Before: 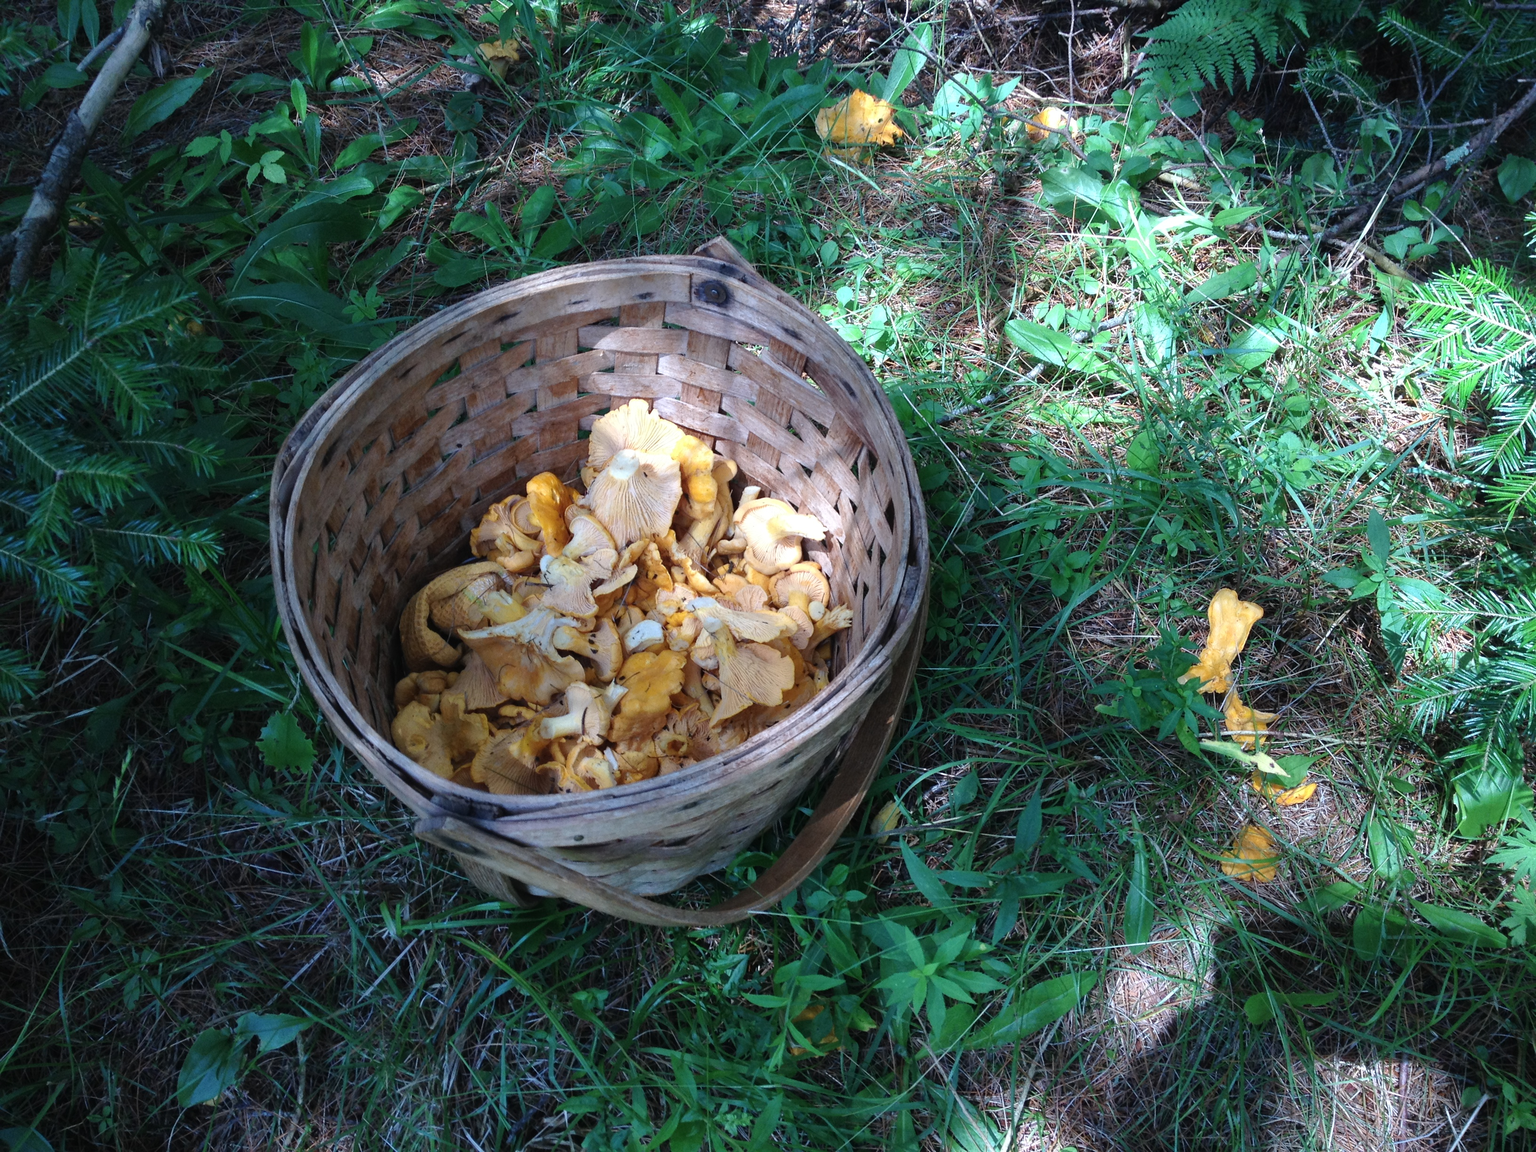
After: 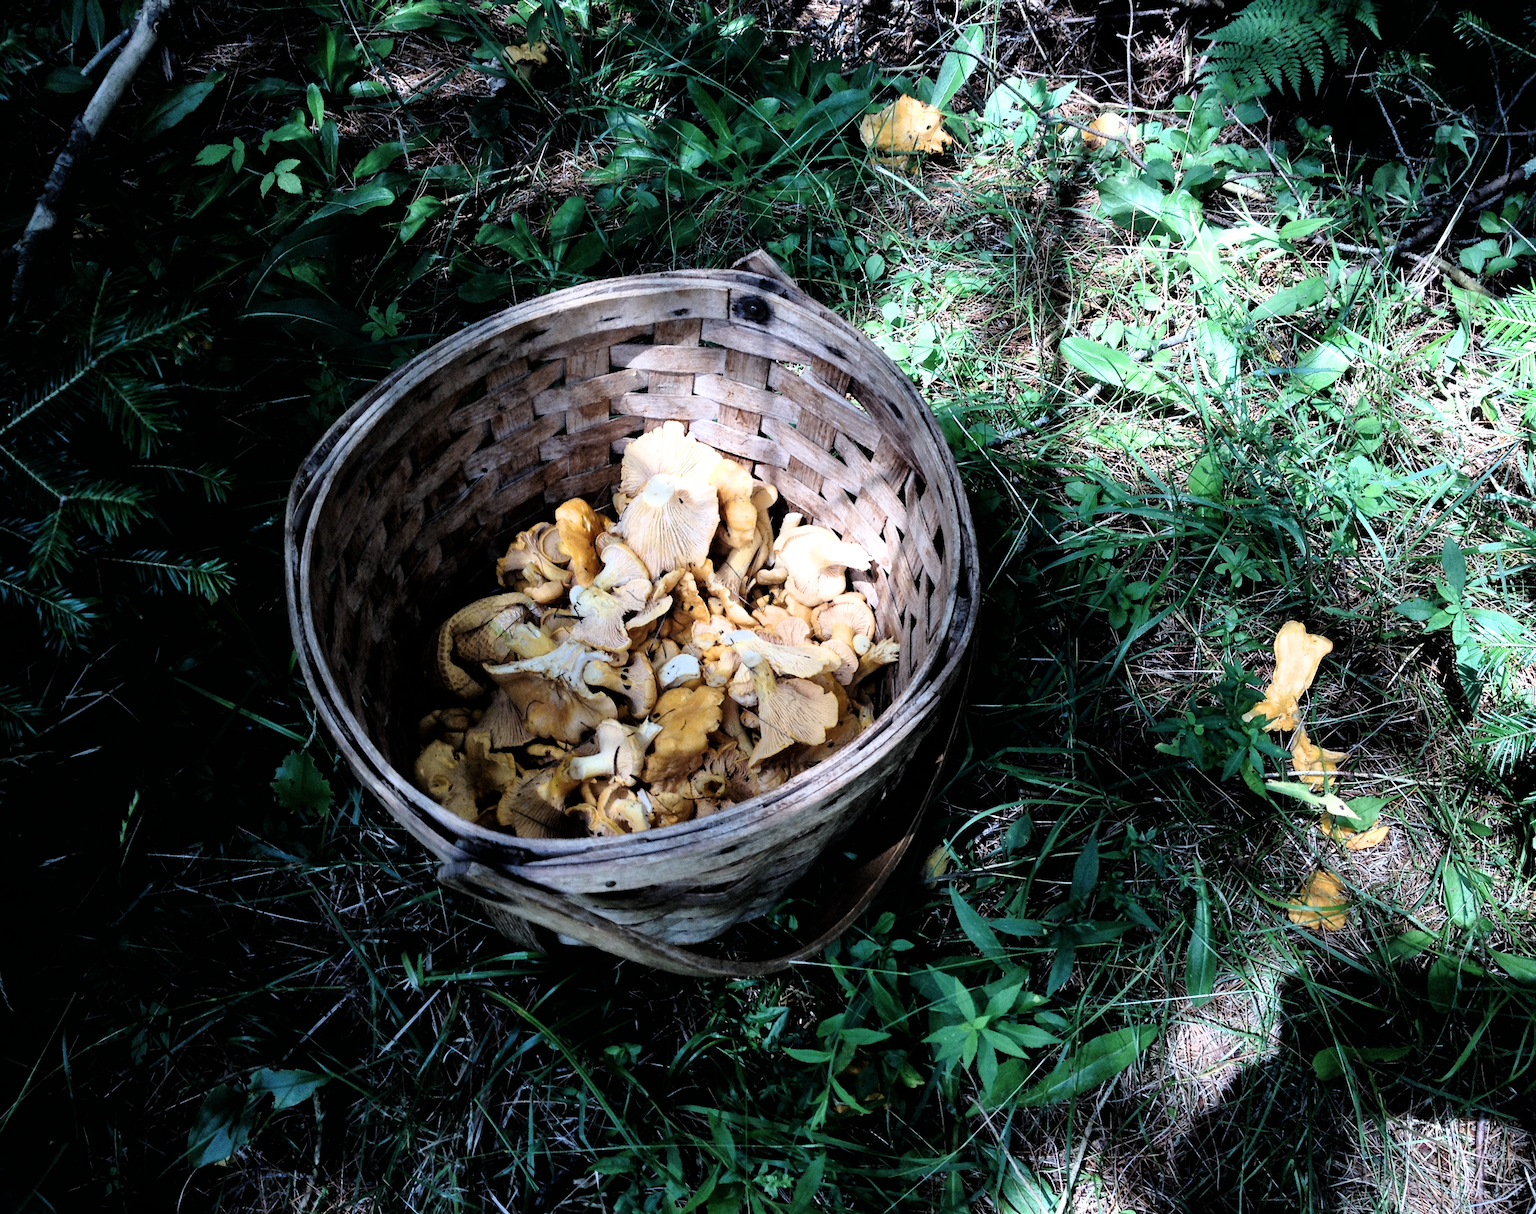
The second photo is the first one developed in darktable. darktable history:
crop and rotate: right 5.167%
filmic rgb: black relative exposure -3.75 EV, white relative exposure 2.4 EV, dynamic range scaling -50%, hardness 3.42, latitude 30%, contrast 1.8
exposure: black level correction 0, compensate exposure bias true, compensate highlight preservation false
